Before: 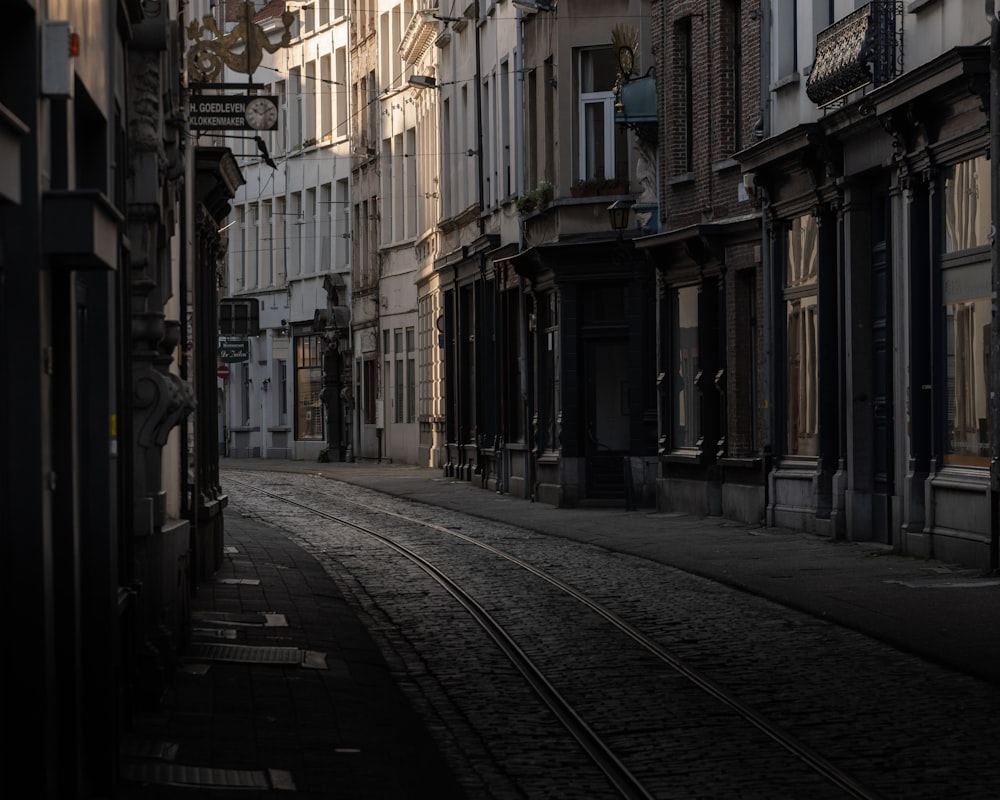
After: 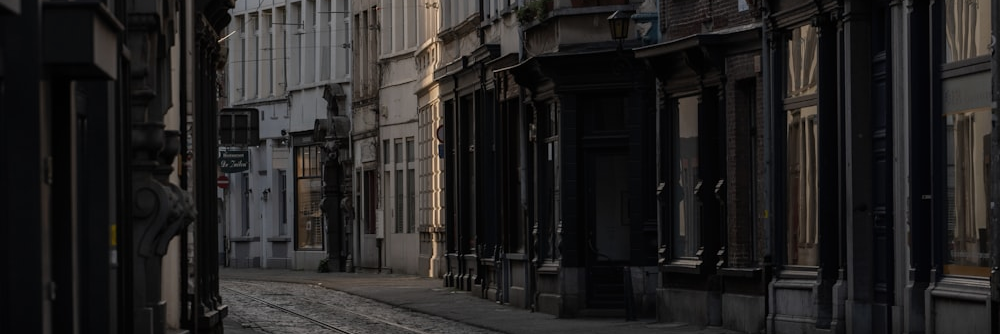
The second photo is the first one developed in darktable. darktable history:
exposure: exposure -0.177 EV, compensate highlight preservation false
crop and rotate: top 23.84%, bottom 34.294%
